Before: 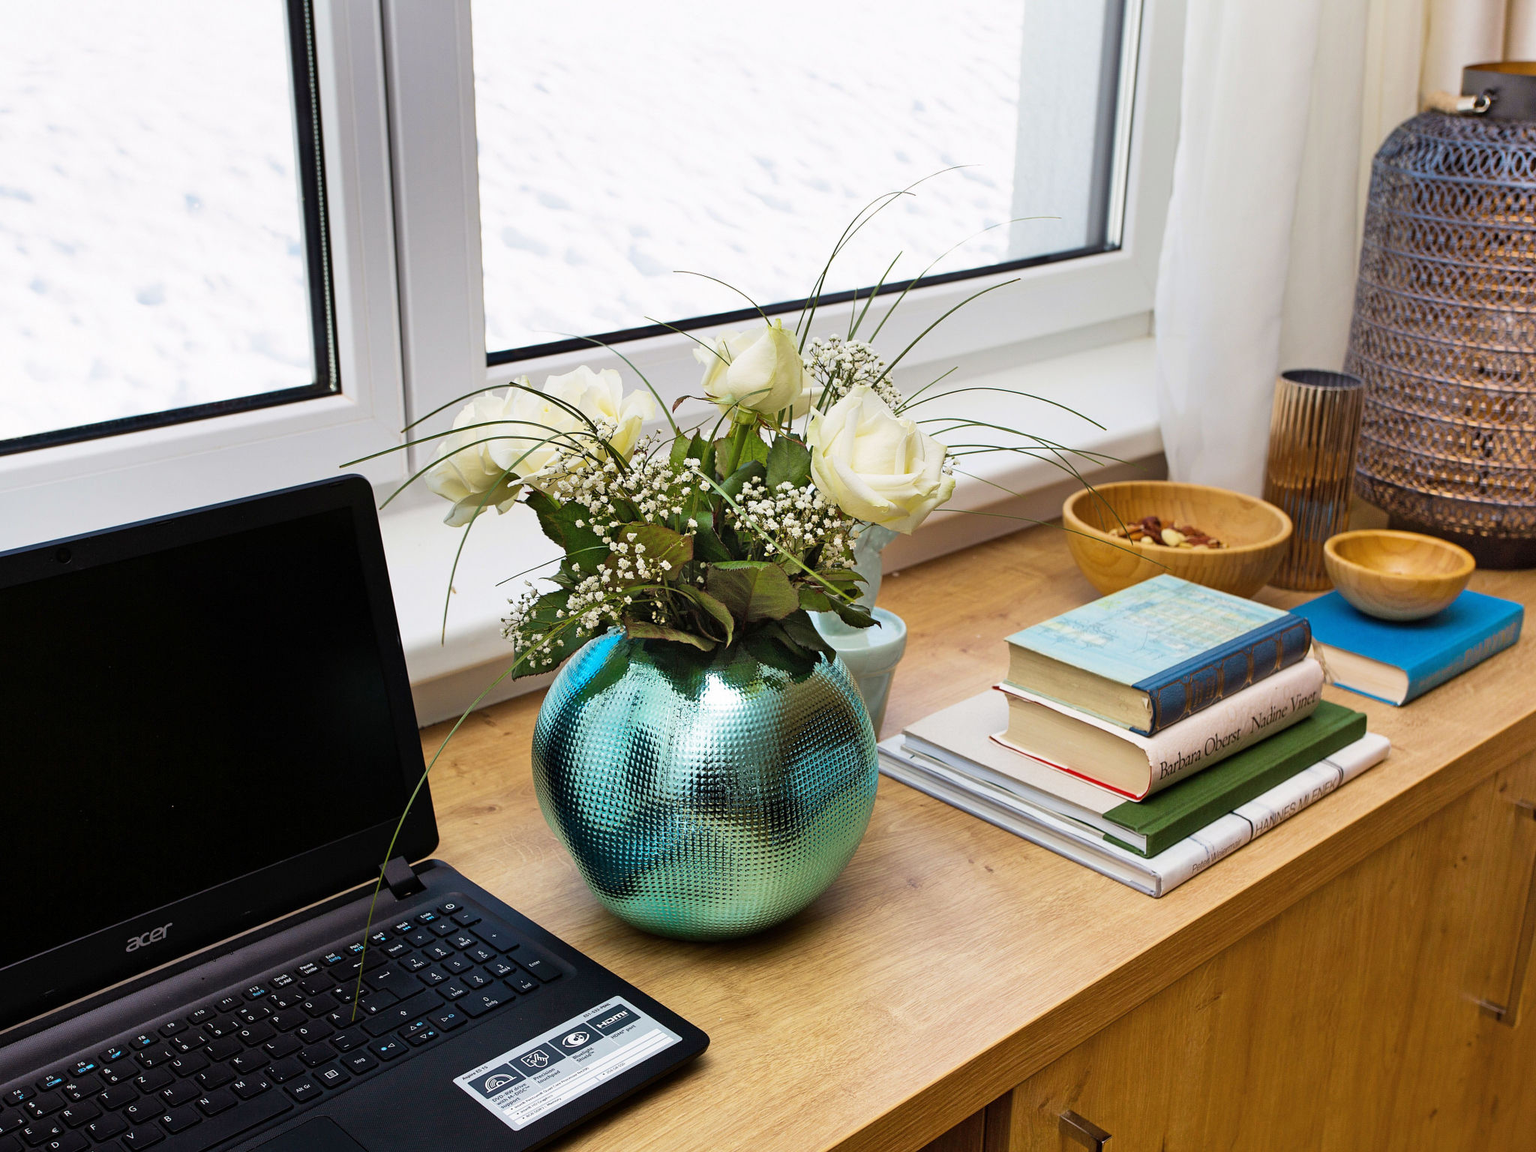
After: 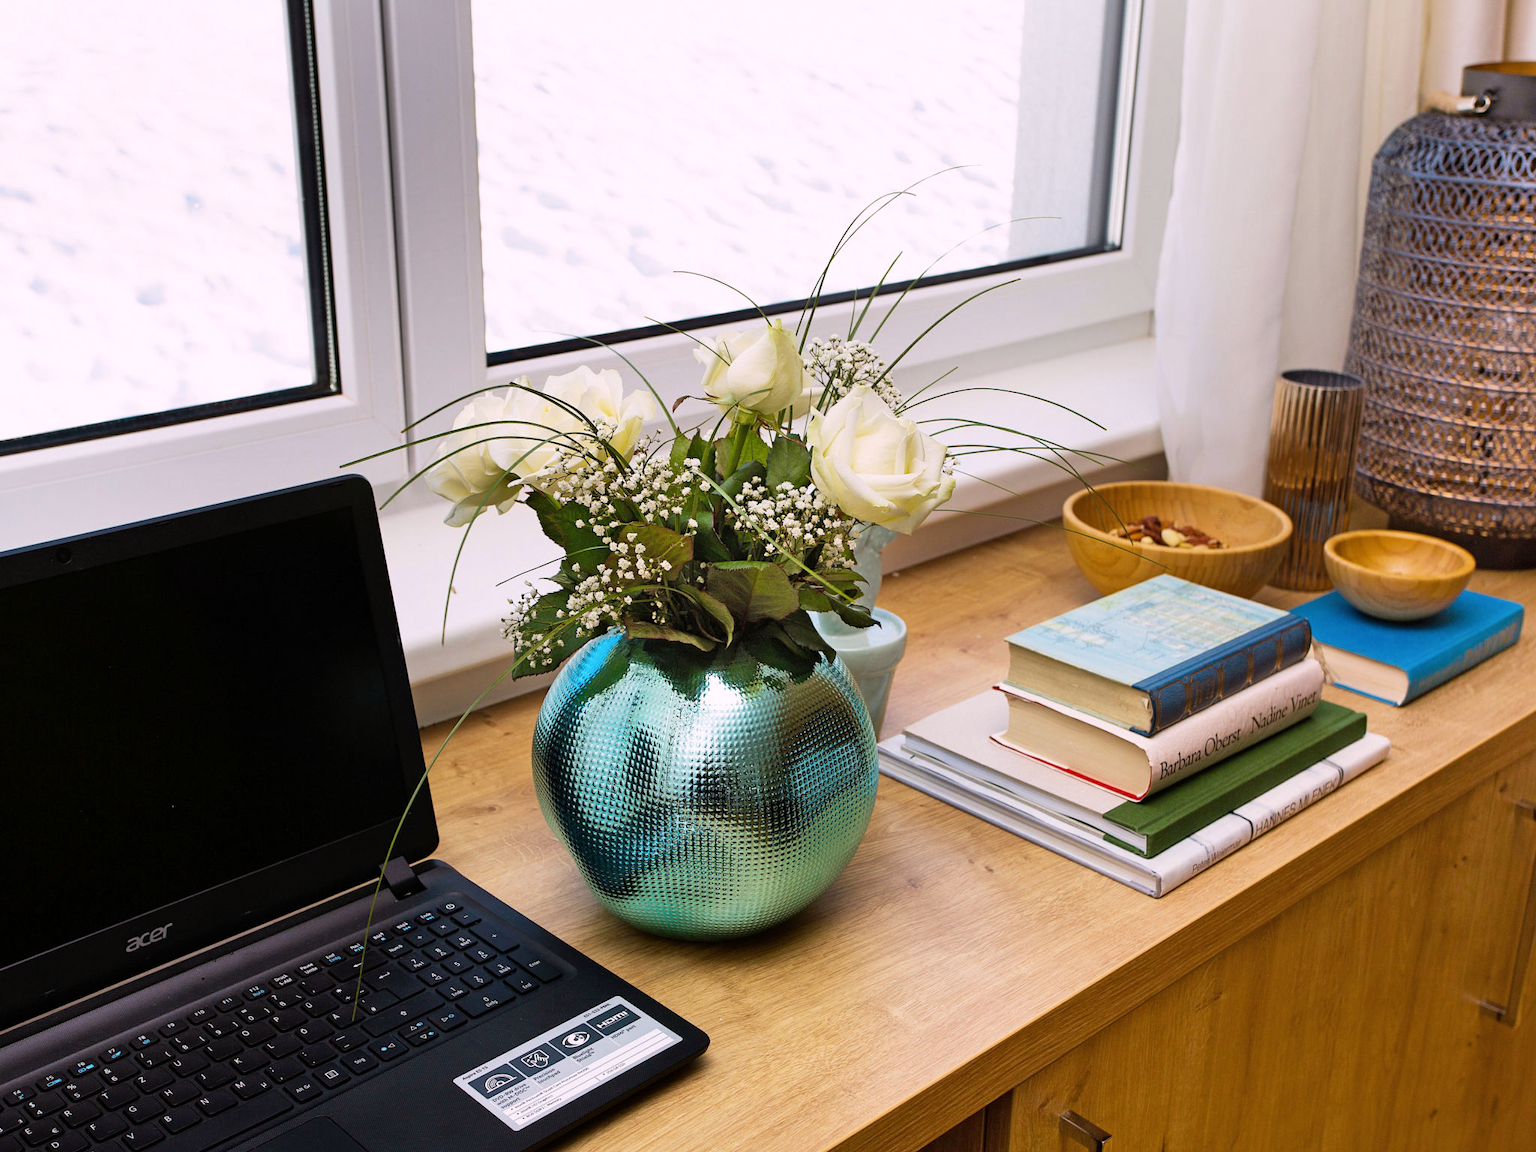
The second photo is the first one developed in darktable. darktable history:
color balance rgb: power › chroma 0.254%, power › hue 60.29°, highlights gain › chroma 1.55%, highlights gain › hue 311.53°, perceptual saturation grading › global saturation 4.077%
